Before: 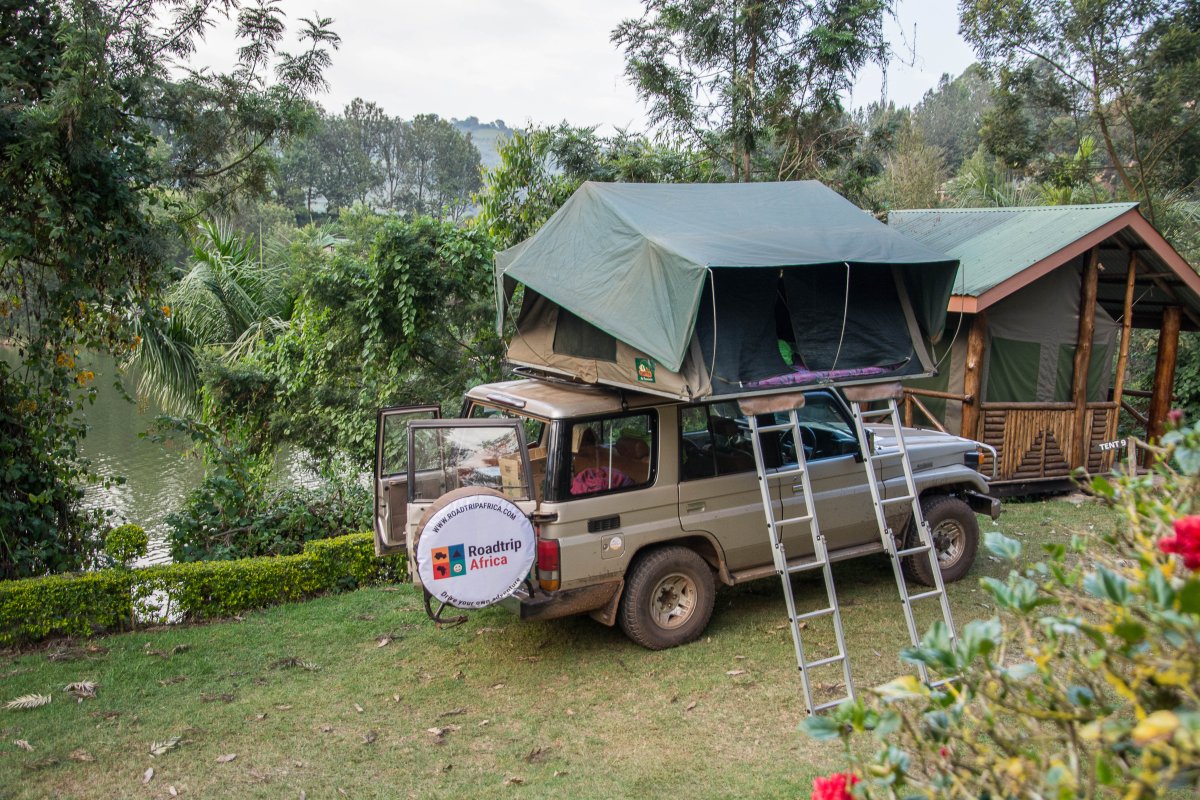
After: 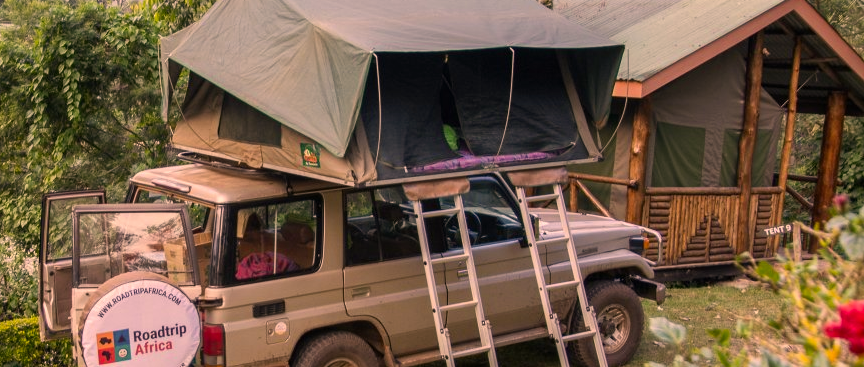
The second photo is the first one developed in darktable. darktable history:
color correction: highlights a* 21.88, highlights b* 22.25
crop and rotate: left 27.938%, top 27.046%, bottom 27.046%
color calibration: illuminant same as pipeline (D50), adaptation none (bypass), gamut compression 1.72
